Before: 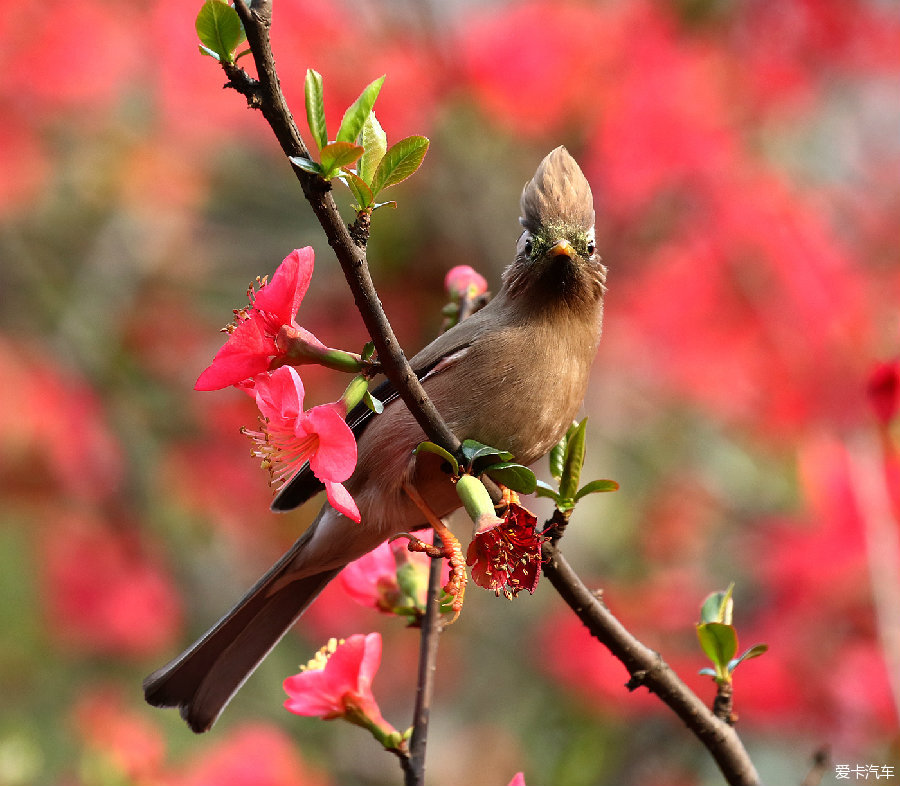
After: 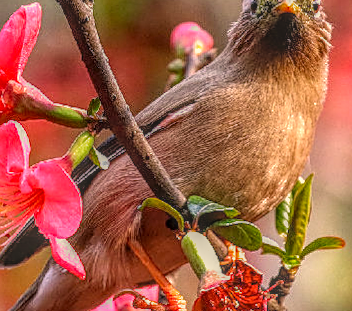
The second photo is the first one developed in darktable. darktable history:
color correction: highlights a* 1.39, highlights b* 17.83
sharpen: on, module defaults
local contrast: highlights 0%, shadows 0%, detail 200%, midtone range 0.25
rotate and perspective: rotation 0.226°, lens shift (vertical) -0.042, crop left 0.023, crop right 0.982, crop top 0.006, crop bottom 0.994
white balance: red 1.042, blue 1.17
exposure: exposure 0.766 EV, compensate highlight preservation false
filmic rgb: black relative exposure -15 EV, white relative exposure 3 EV, threshold 6 EV, target black luminance 0%, hardness 9.27, latitude 99%, contrast 0.912, shadows ↔ highlights balance 0.505%, add noise in highlights 0, color science v3 (2019), use custom middle-gray values true, iterations of high-quality reconstruction 0, contrast in highlights soft, enable highlight reconstruction true
crop: left 30%, top 30%, right 30%, bottom 30%
